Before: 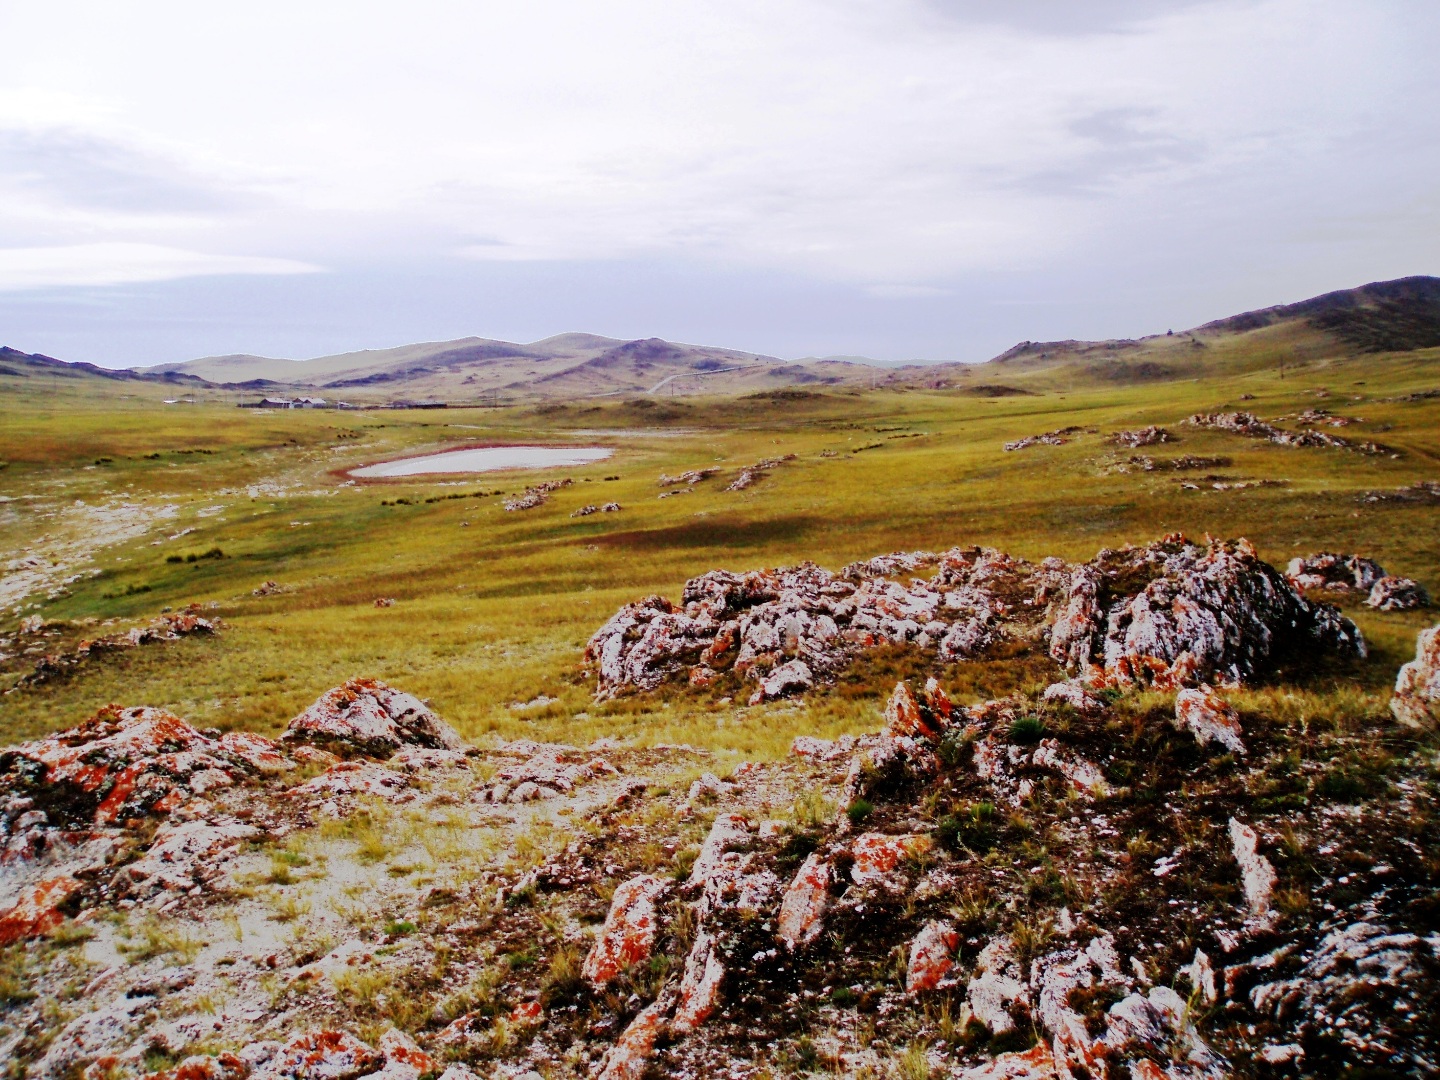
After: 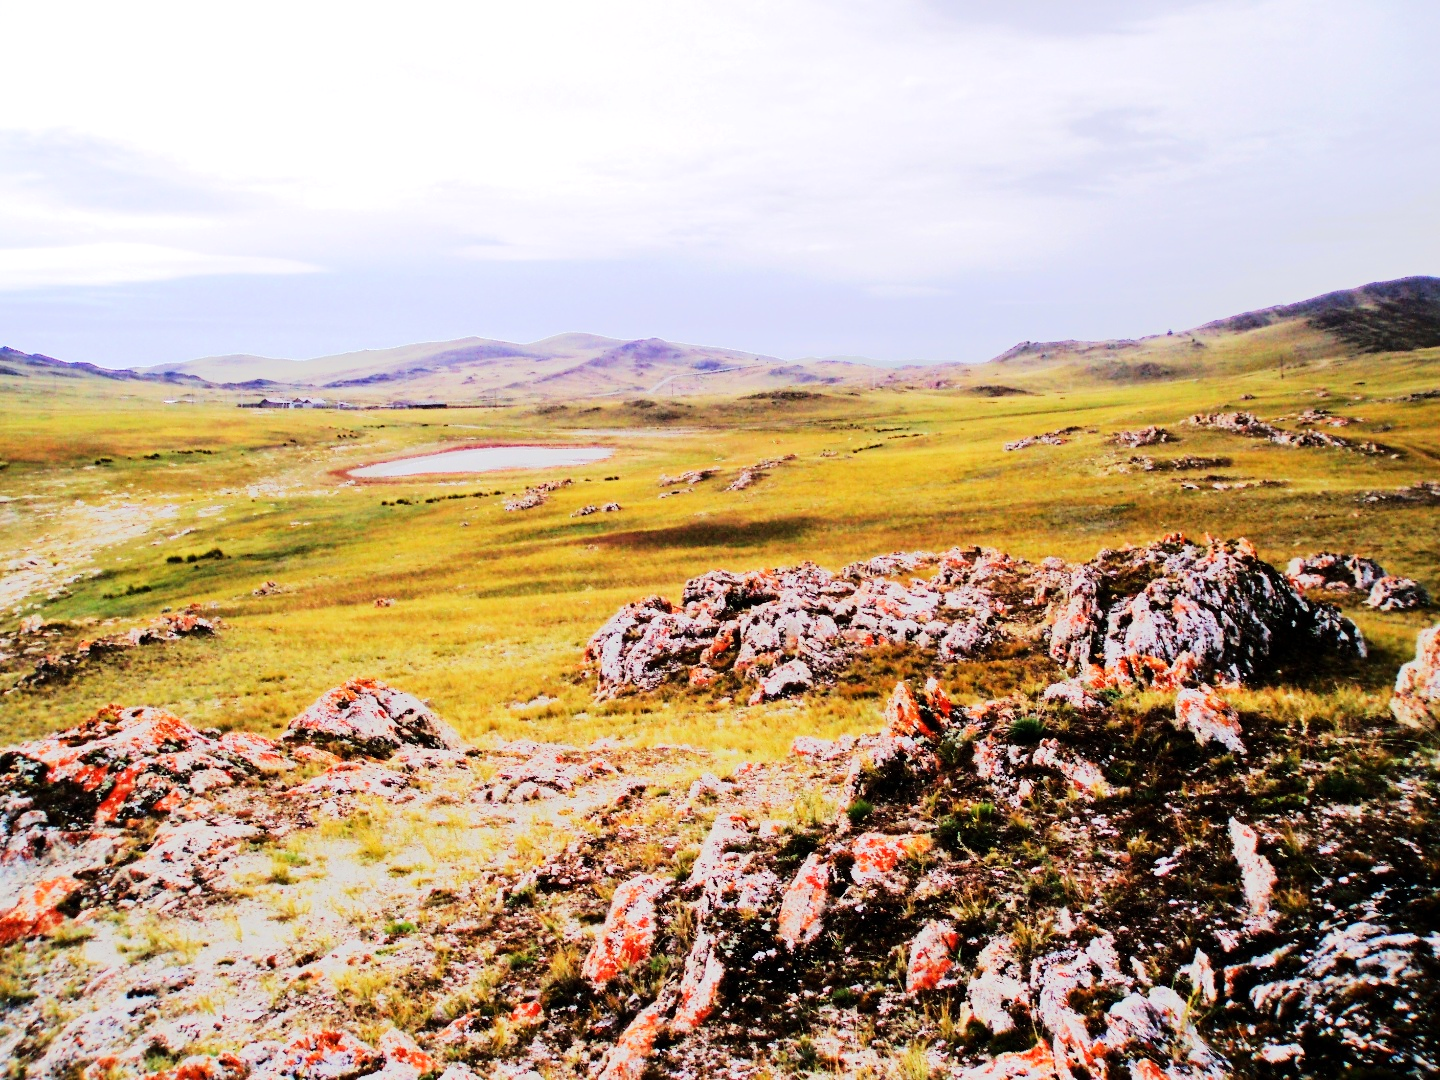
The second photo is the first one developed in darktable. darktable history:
tone equalizer: -7 EV 0.15 EV, -6 EV 0.574 EV, -5 EV 1.15 EV, -4 EV 1.29 EV, -3 EV 1.13 EV, -2 EV 0.6 EV, -1 EV 0.158 EV, edges refinement/feathering 500, mask exposure compensation -1.57 EV, preserve details no
